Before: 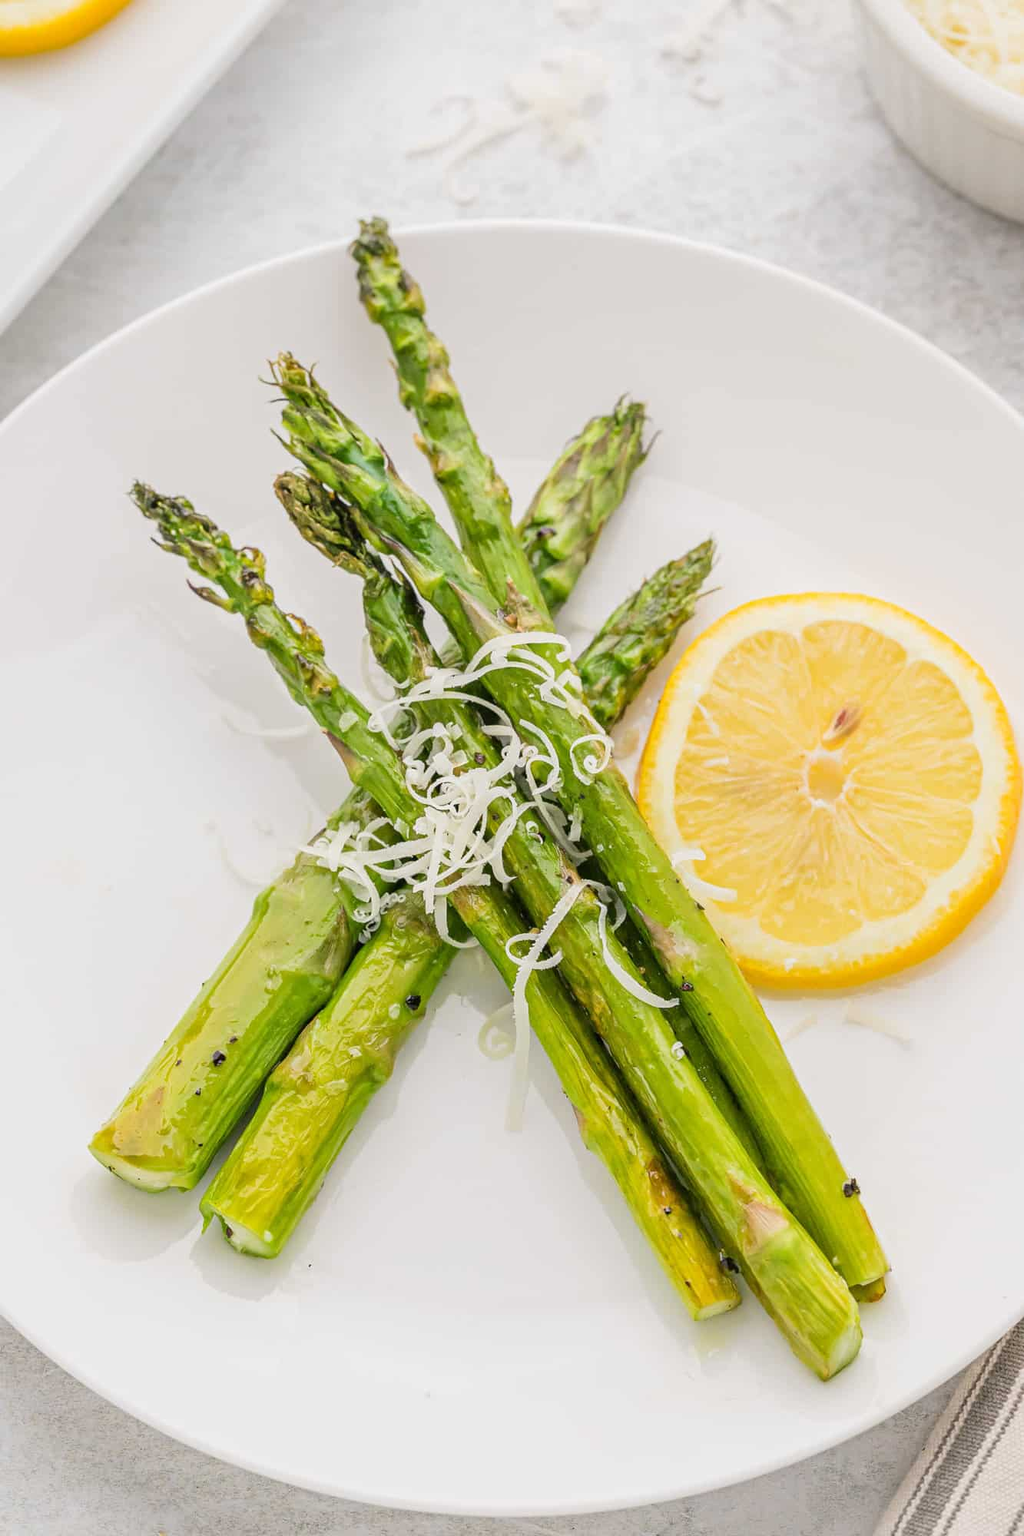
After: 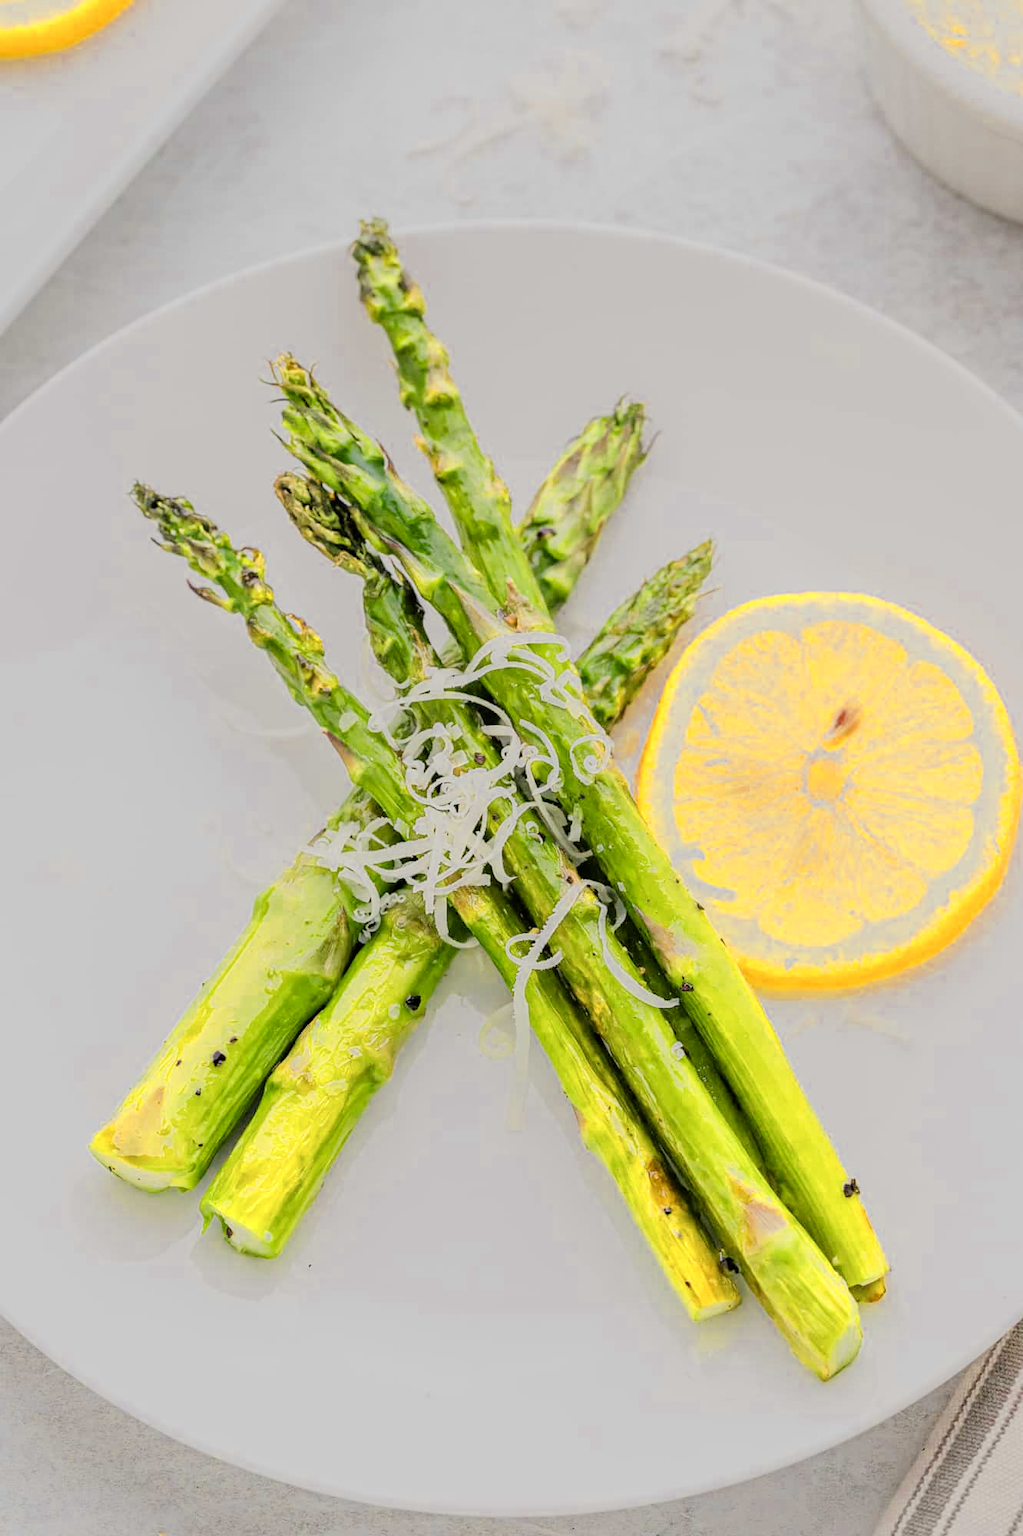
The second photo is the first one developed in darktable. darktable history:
color zones: curves: ch0 [(0.004, 0.305) (0.261, 0.623) (0.389, 0.399) (0.708, 0.571) (0.947, 0.34)]; ch1 [(0.025, 0.645) (0.229, 0.584) (0.326, 0.551) (0.484, 0.262) (0.757, 0.643)]
filmic rgb: black relative exposure -7.65 EV, white relative exposure 4.56 EV, threshold 3.05 EV, hardness 3.61, enable highlight reconstruction true
